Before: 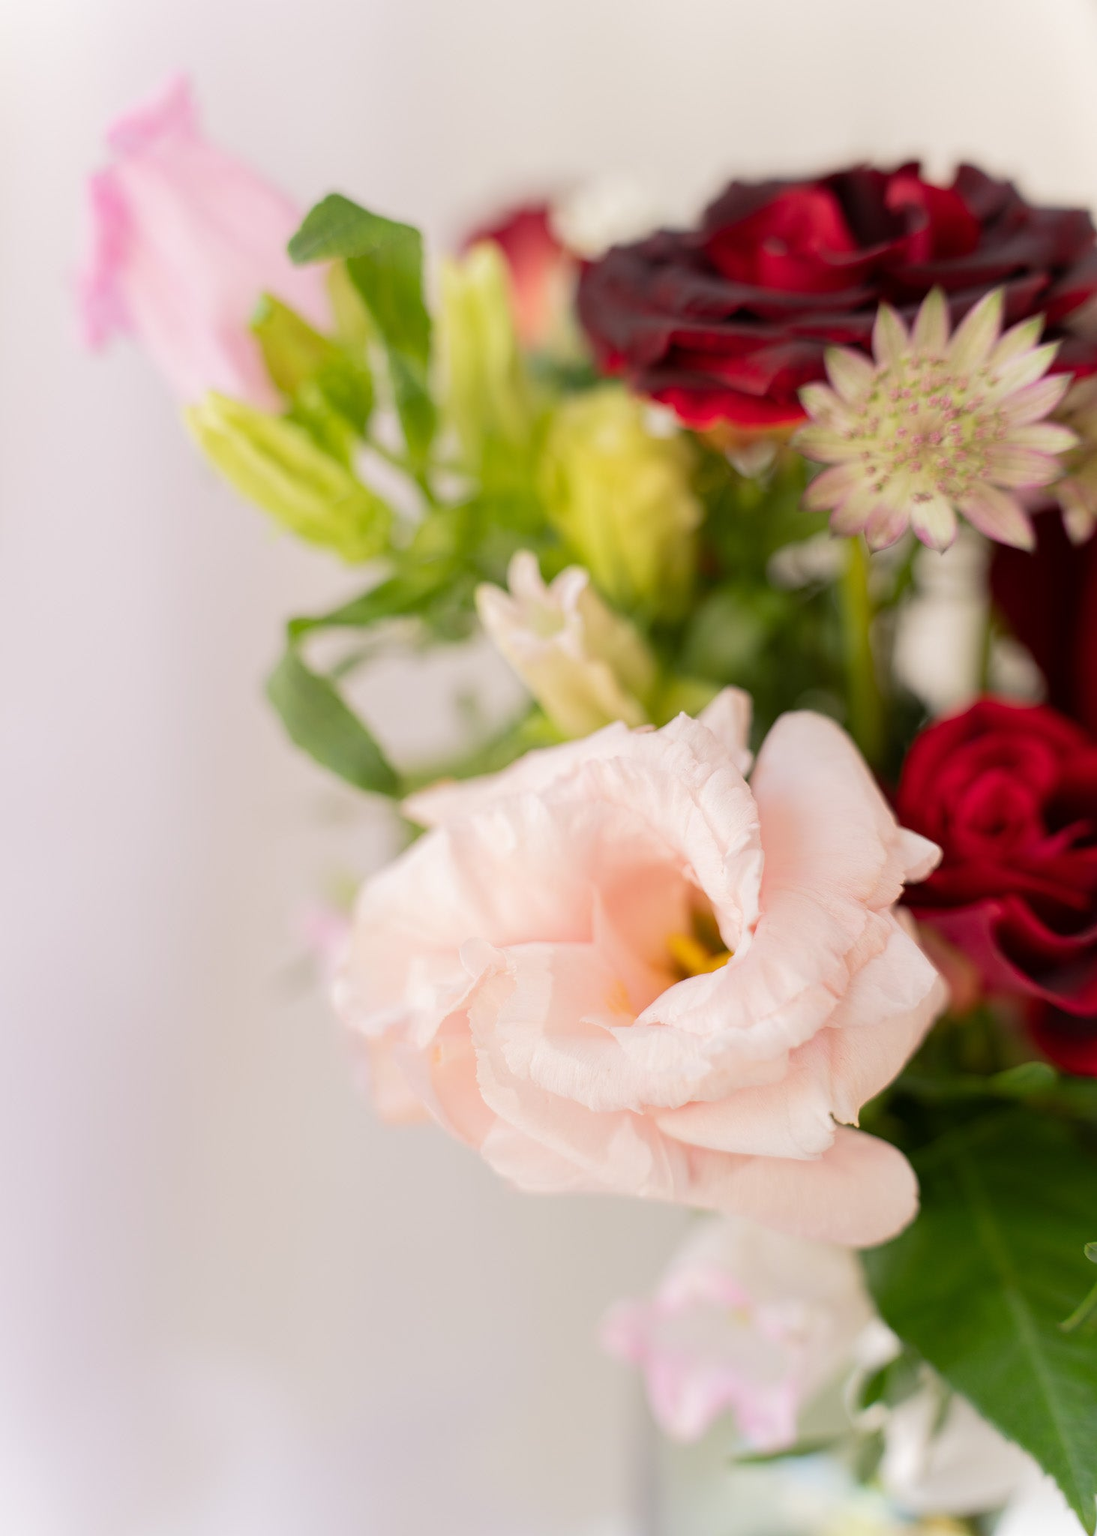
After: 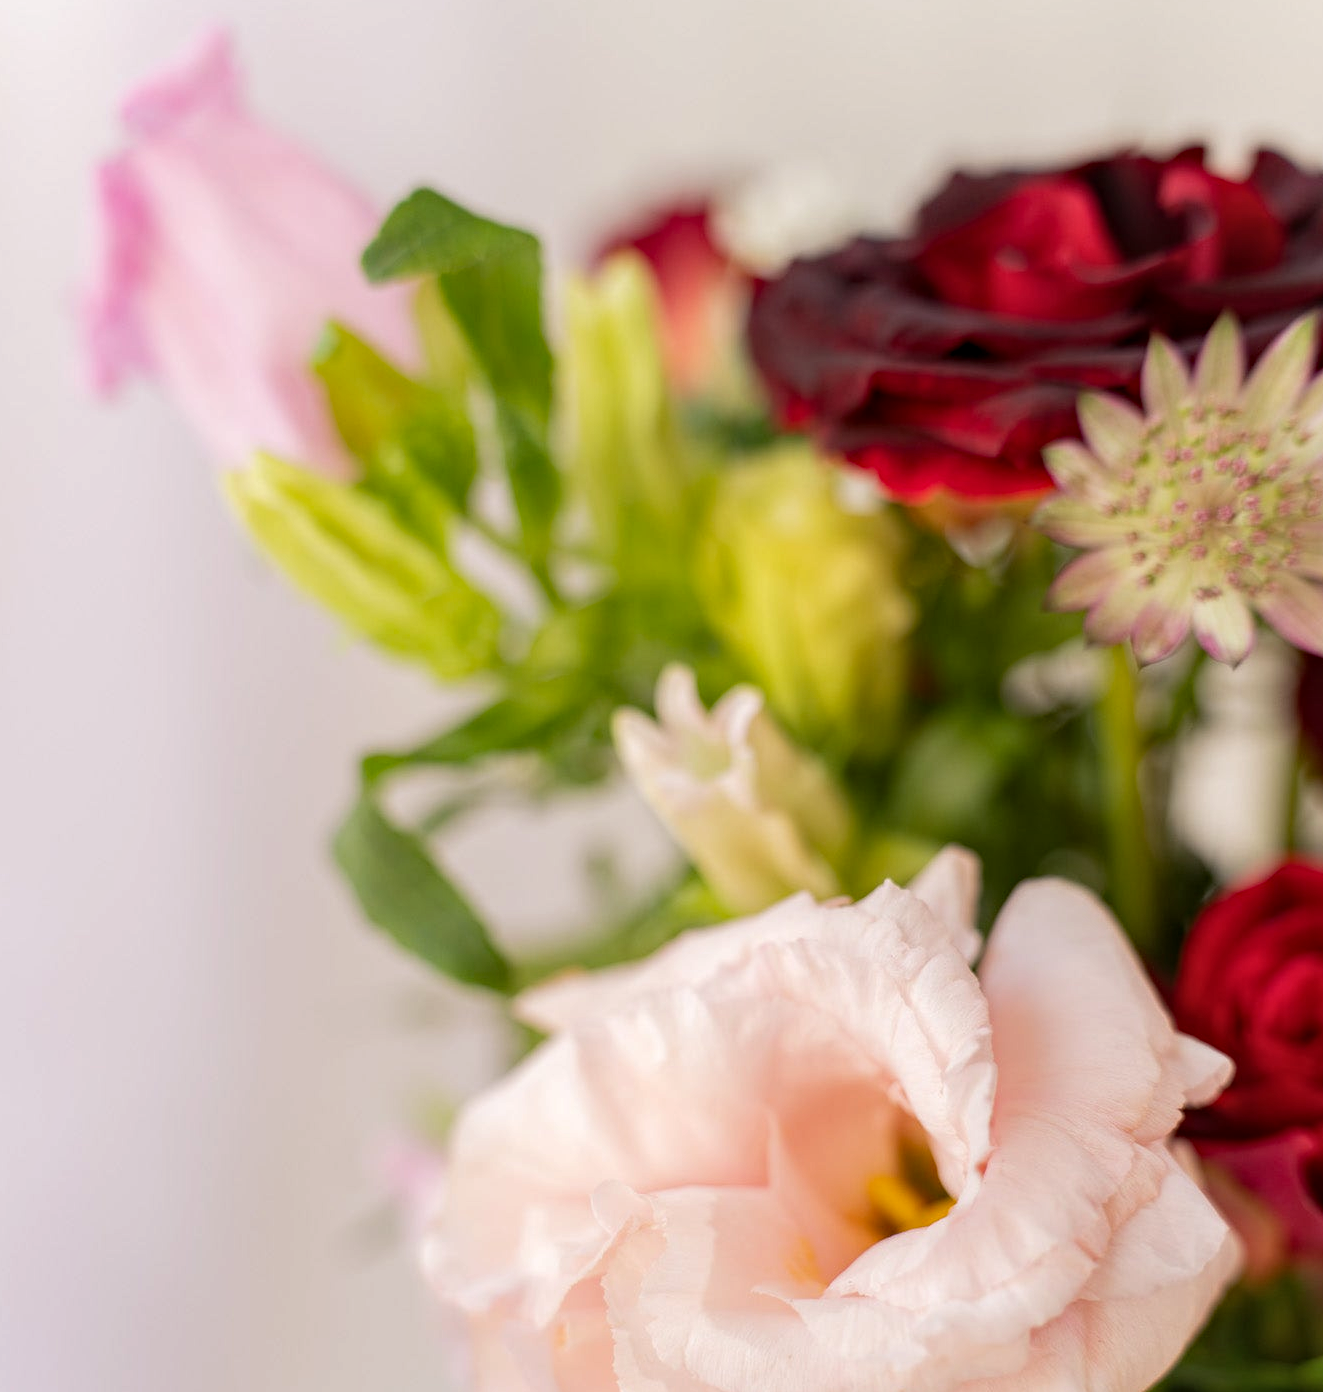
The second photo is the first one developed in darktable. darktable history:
local contrast: on, module defaults
haze removal: compatibility mode true, adaptive false
crop: left 1.509%, top 3.452%, right 7.696%, bottom 28.452%
